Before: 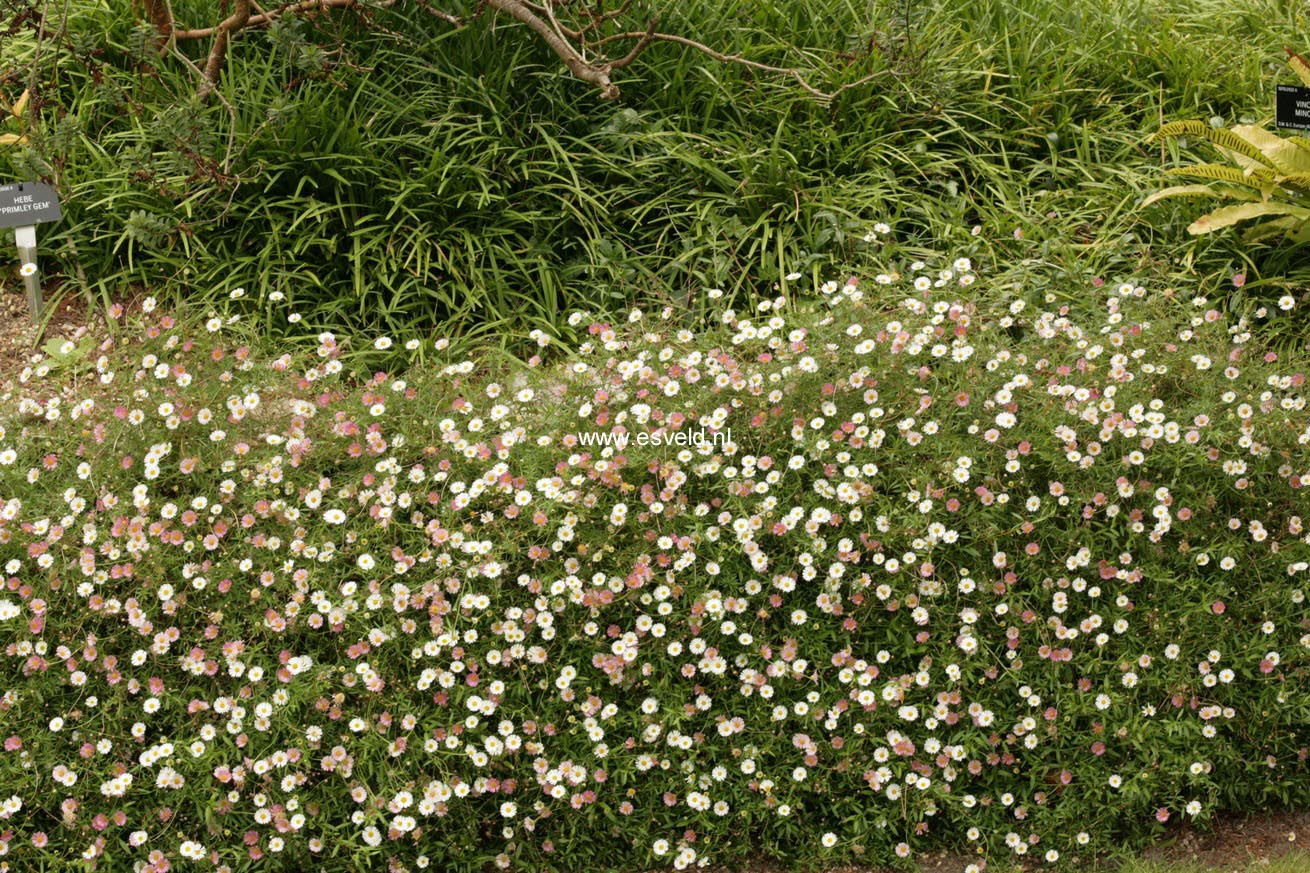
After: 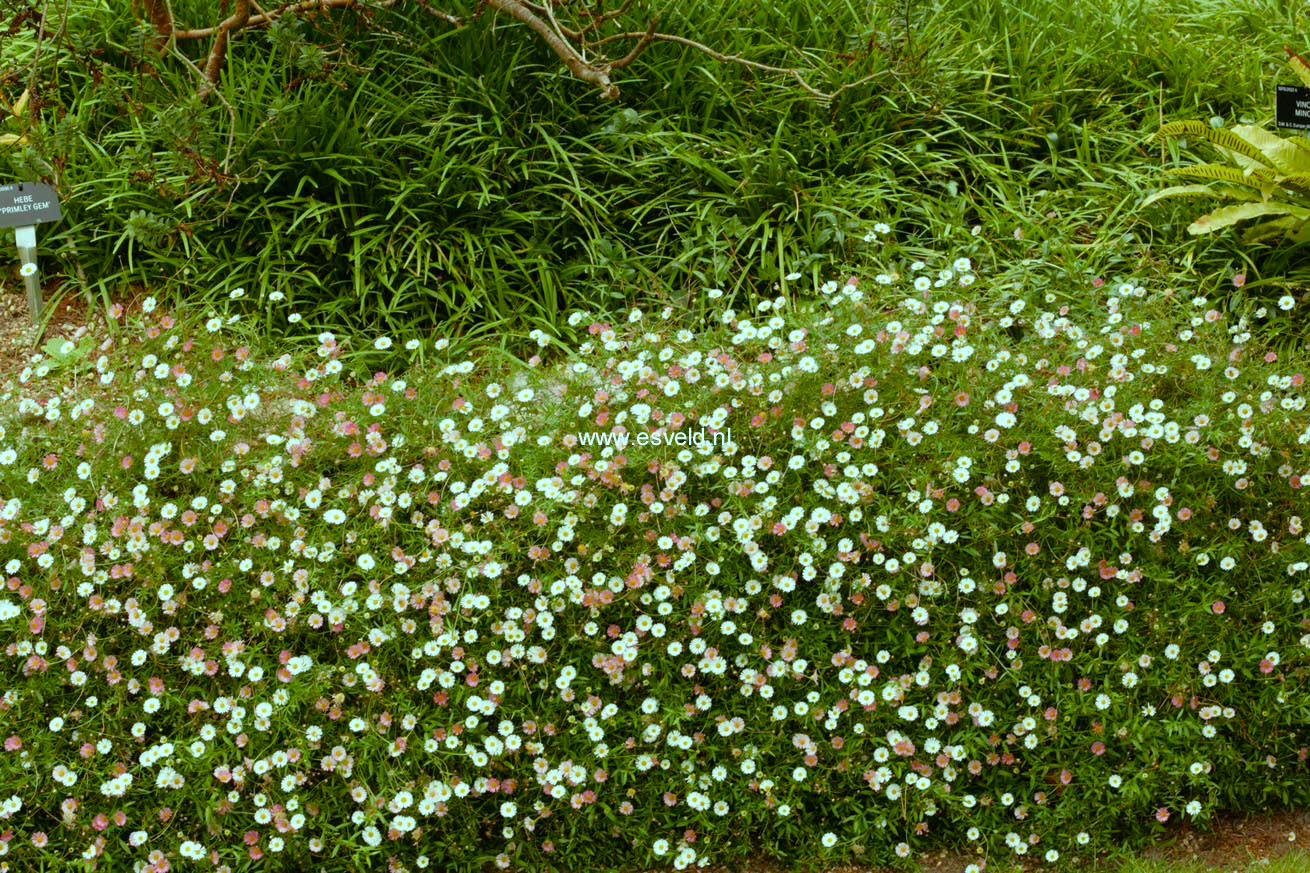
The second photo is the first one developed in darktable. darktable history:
color balance rgb: highlights gain › chroma 4.067%, highlights gain › hue 203.46°, perceptual saturation grading › global saturation 35.085%, perceptual saturation grading › highlights -29.868%, perceptual saturation grading › shadows 35.769%
